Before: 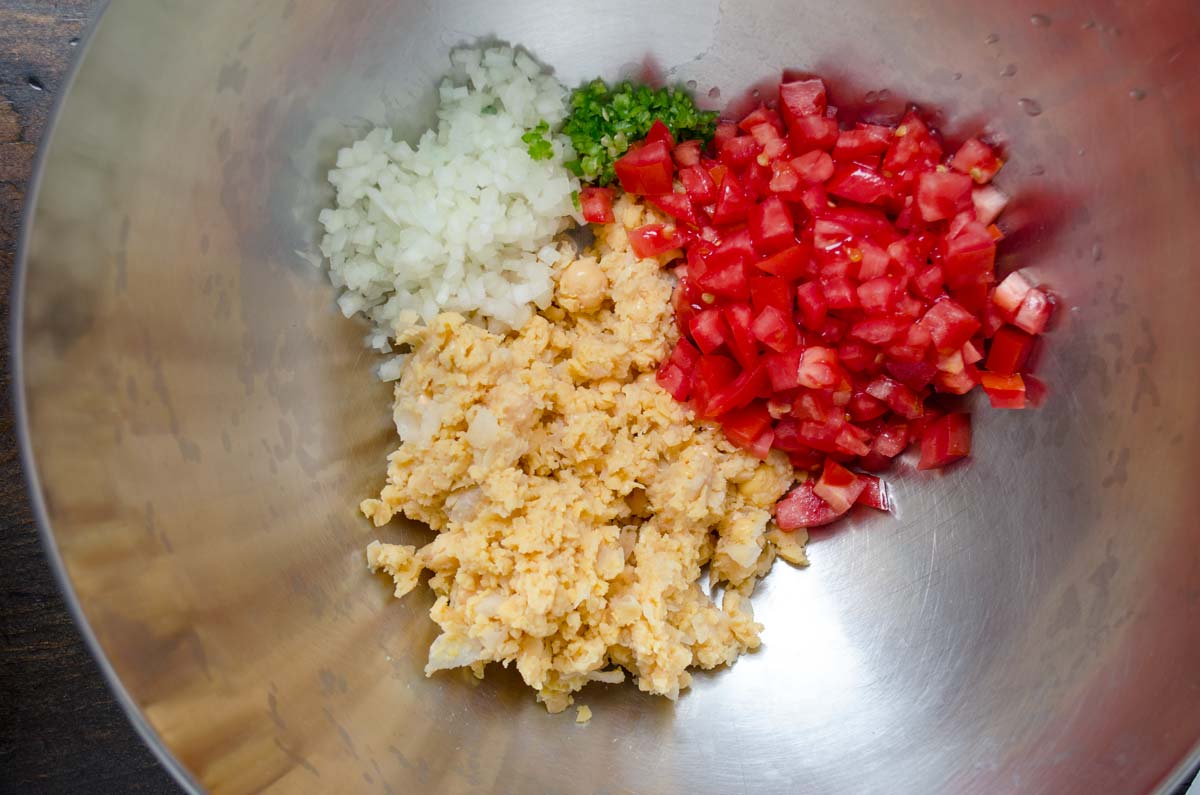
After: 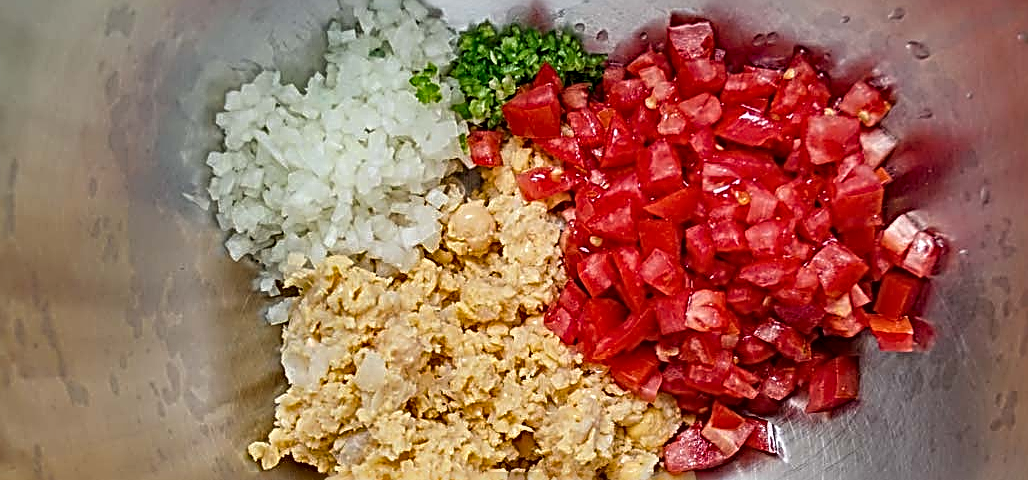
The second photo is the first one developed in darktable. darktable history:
sharpen: radius 3.158, amount 1.731
local contrast: on, module defaults
shadows and highlights: shadows 40, highlights -54, highlights color adjustment 46%, low approximation 0.01, soften with gaussian
crop and rotate: left 9.345%, top 7.22%, right 4.982%, bottom 32.331%
